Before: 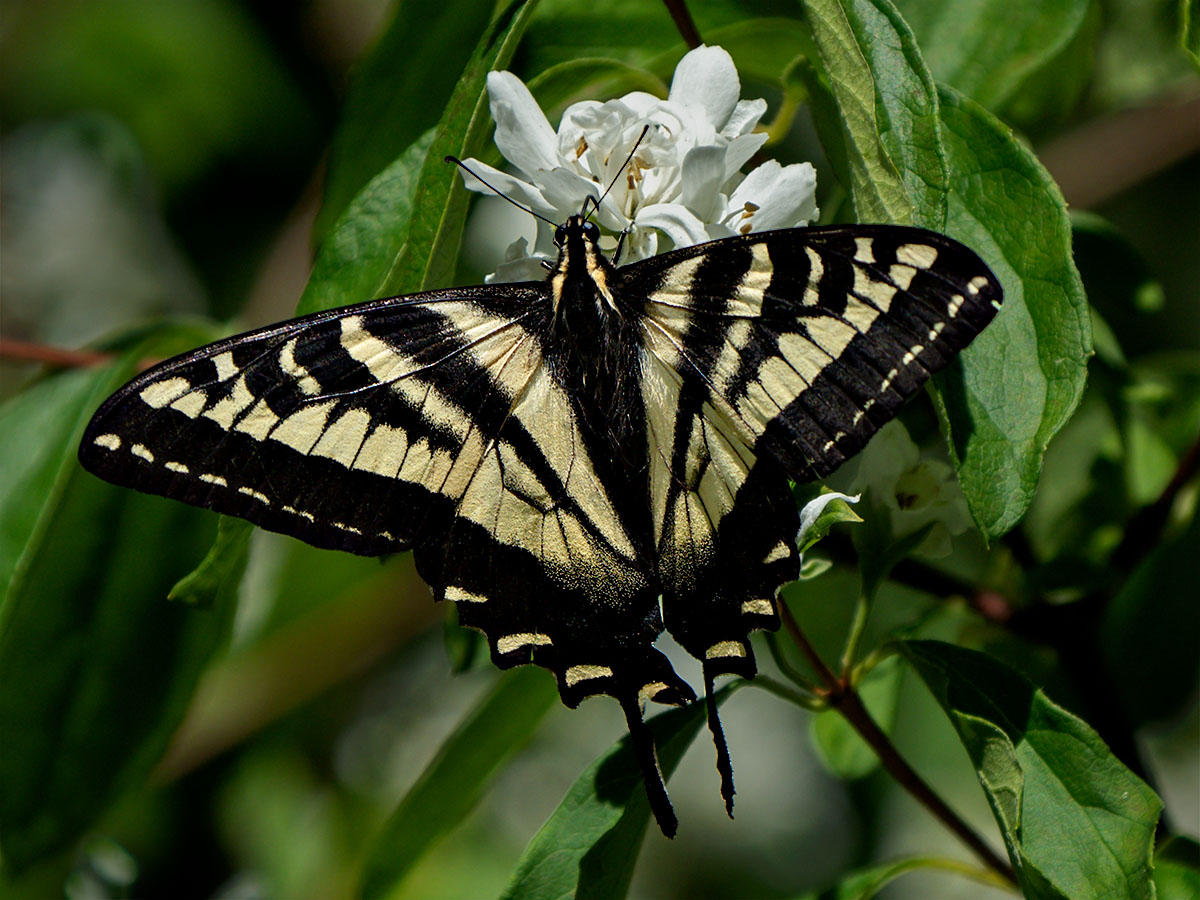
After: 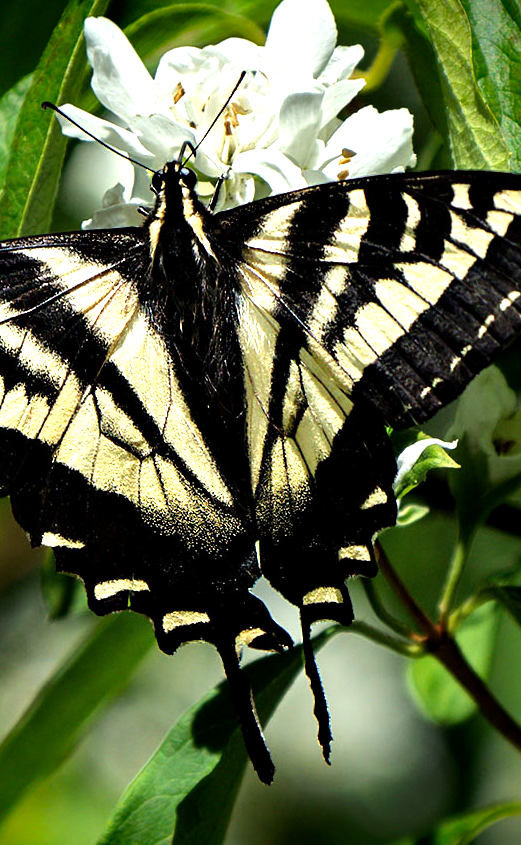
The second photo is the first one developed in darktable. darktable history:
crop: left 33.585%, top 6.012%, right 22.966%
exposure: black level correction 0, exposure 0.693 EV, compensate highlight preservation false
local contrast: mode bilateral grid, contrast 21, coarseness 50, detail 120%, midtone range 0.2
vignetting: fall-off radius 60.9%, brightness -0.998, saturation 0.495, center (-0.149, 0.011)
tone equalizer: -8 EV -0.789 EV, -7 EV -0.735 EV, -6 EV -0.576 EV, -5 EV -0.407 EV, -3 EV 0.393 EV, -2 EV 0.6 EV, -1 EV 0.696 EV, +0 EV 0.766 EV, mask exposure compensation -0.492 EV
